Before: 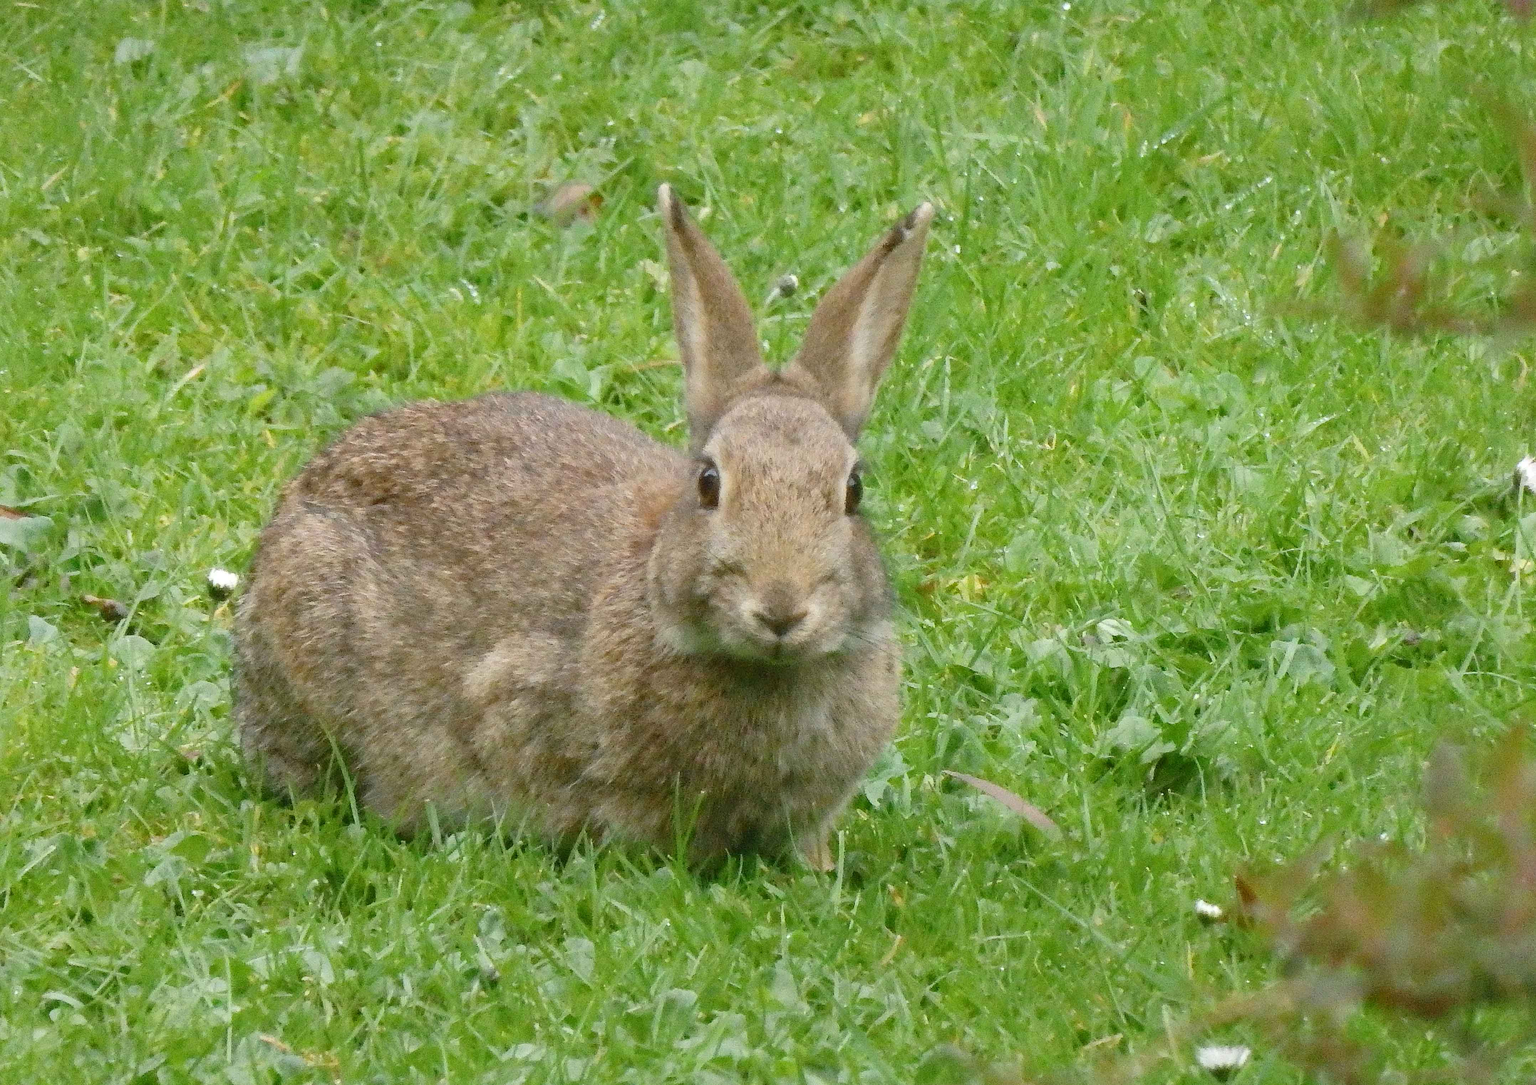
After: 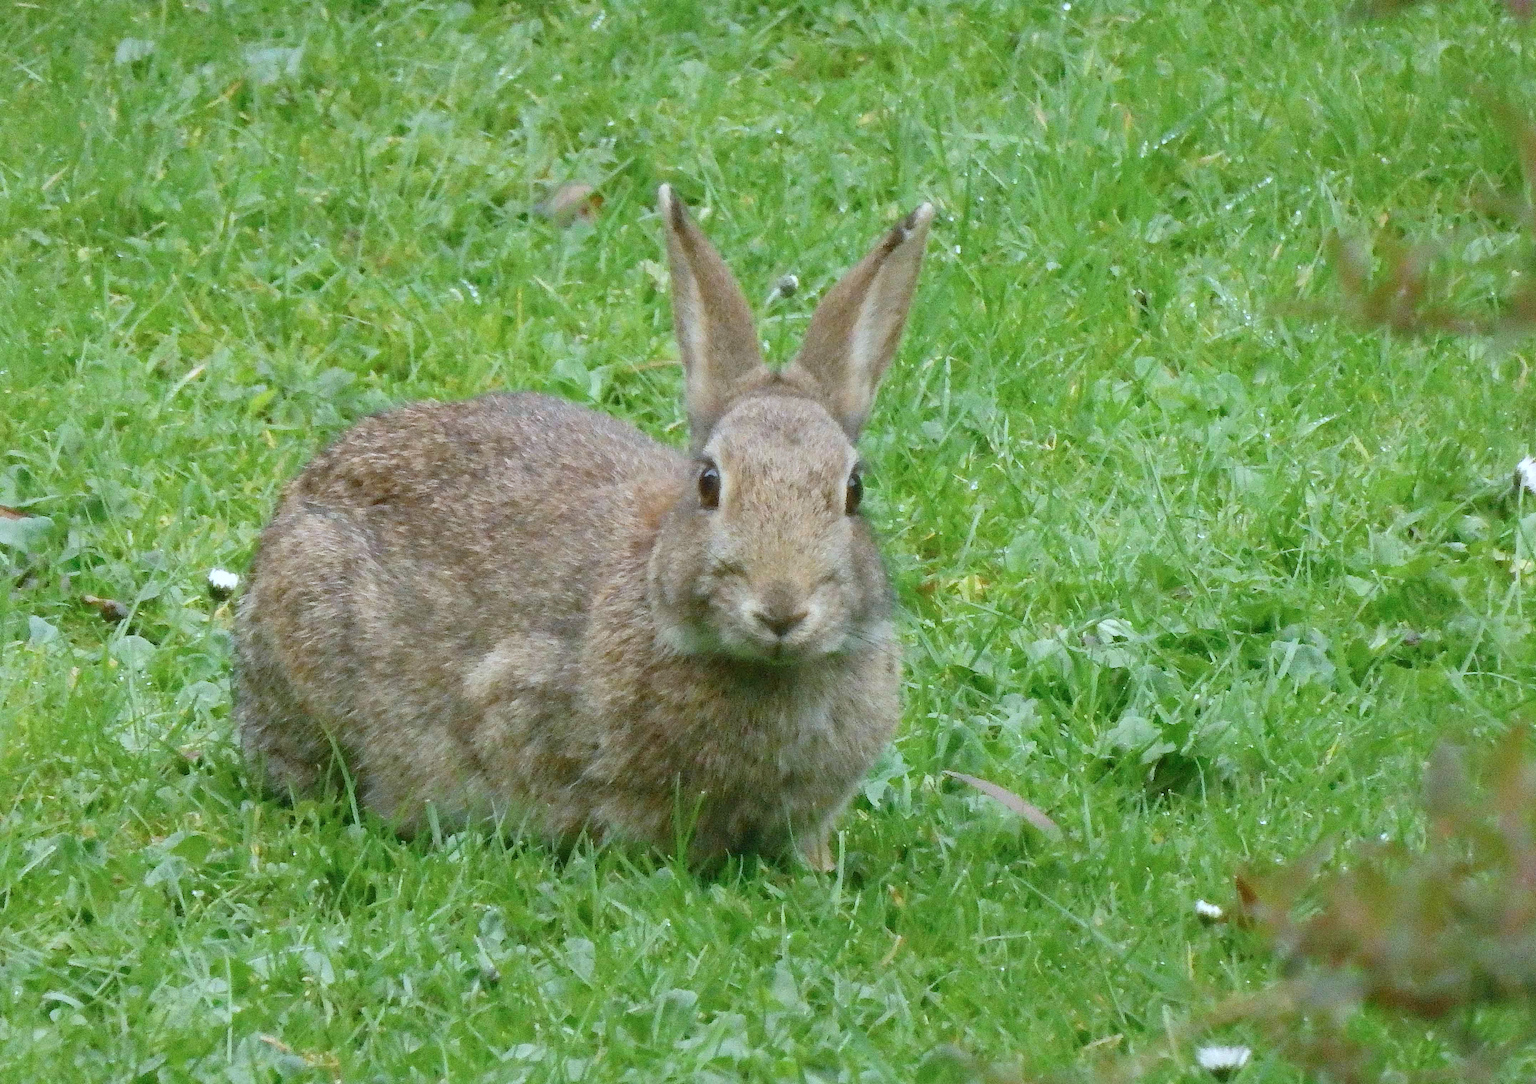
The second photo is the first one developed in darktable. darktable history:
color calibration: illuminant custom, x 0.368, y 0.373, temperature 4350.37 K, saturation algorithm version 1 (2020)
